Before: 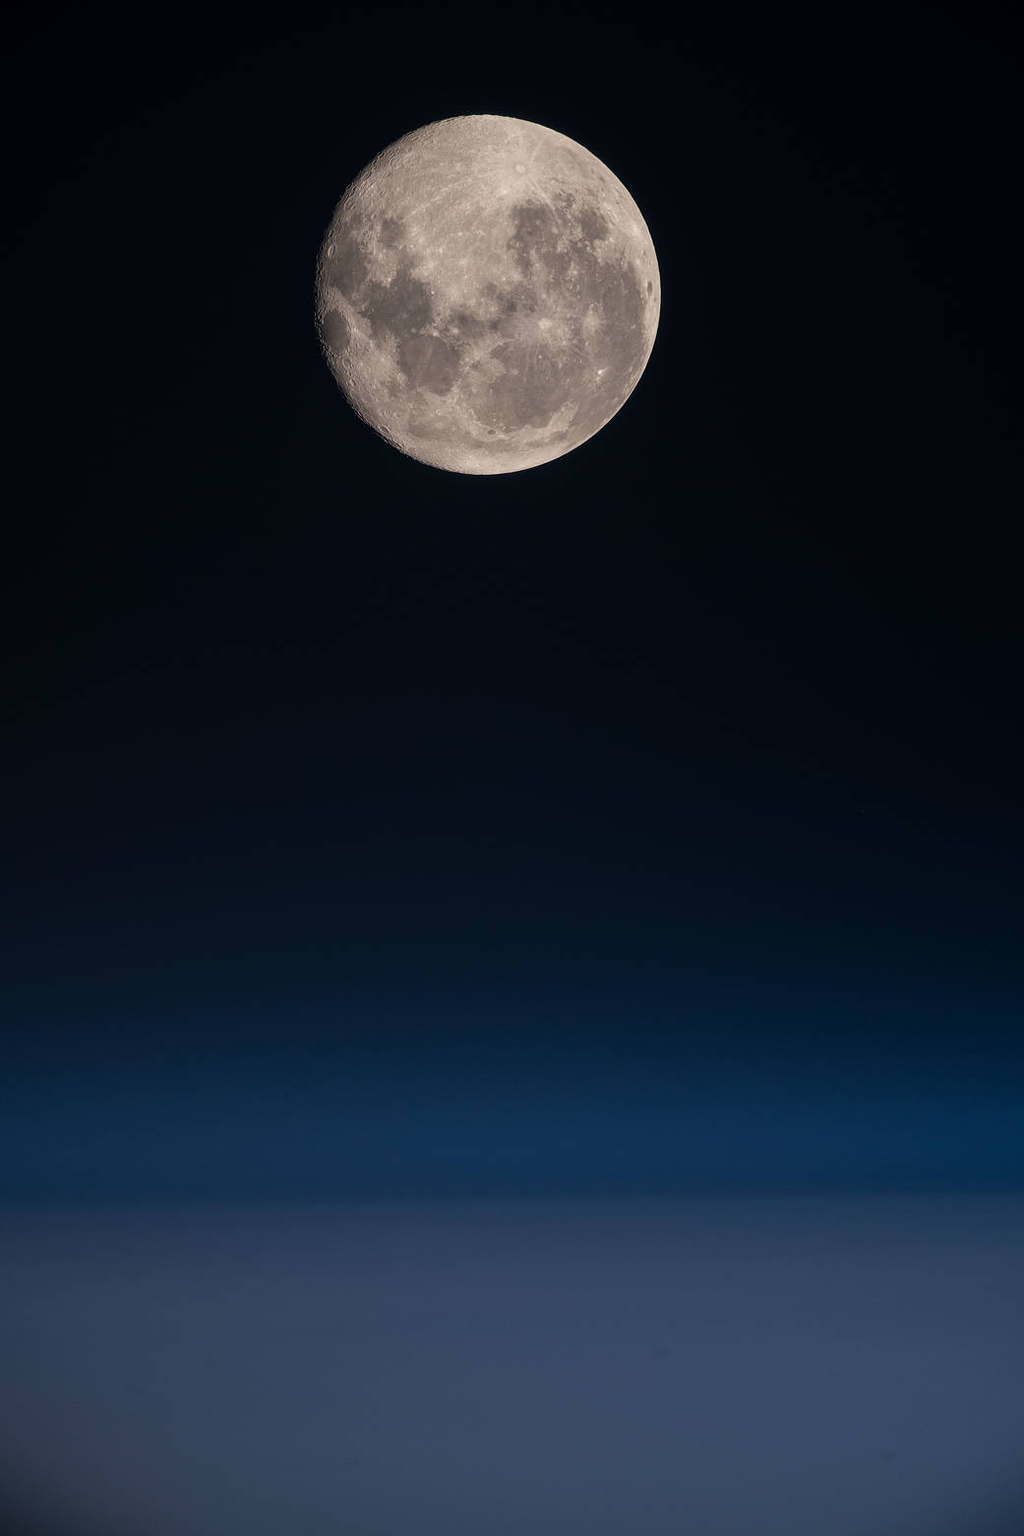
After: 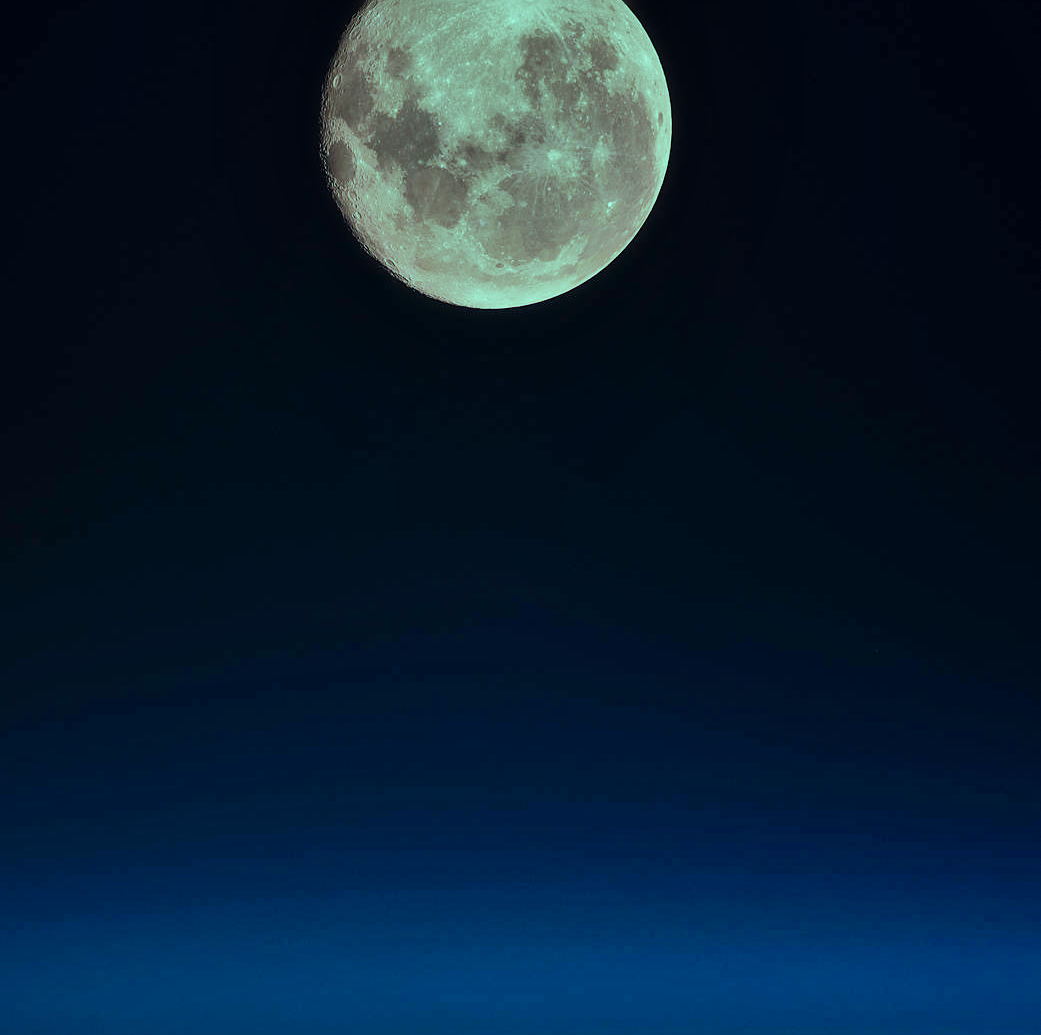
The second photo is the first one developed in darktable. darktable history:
local contrast: mode bilateral grid, contrast 19, coarseness 51, detail 119%, midtone range 0.2
crop: top 11.154%, bottom 22.54%
haze removal: strength -0.057, compatibility mode true, adaptive false
shadows and highlights: soften with gaussian
sharpen: amount 0.217
contrast brightness saturation: contrast 0.028, brightness -0.038
color balance rgb: shadows lift › luminance -9.307%, highlights gain › chroma 7.58%, highlights gain › hue 187.22°, perceptual saturation grading › global saturation 19.576%, global vibrance 20%
